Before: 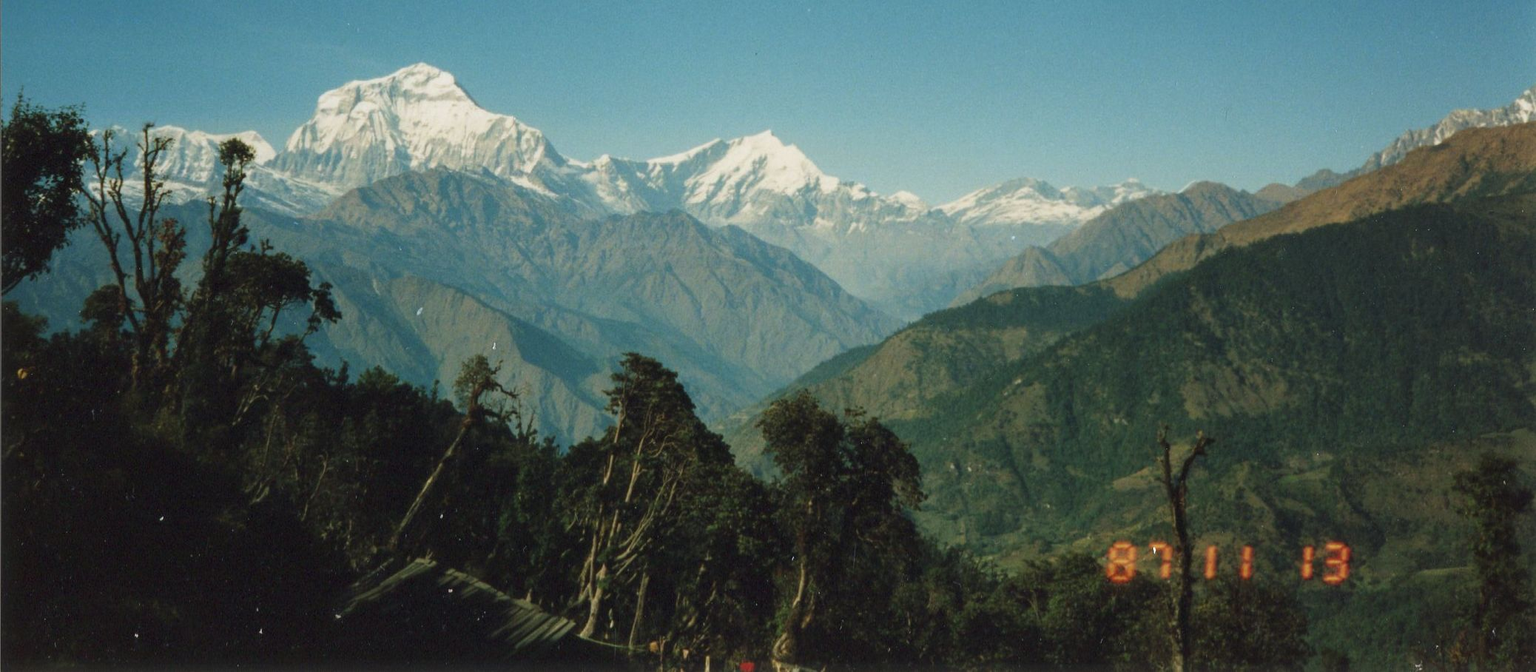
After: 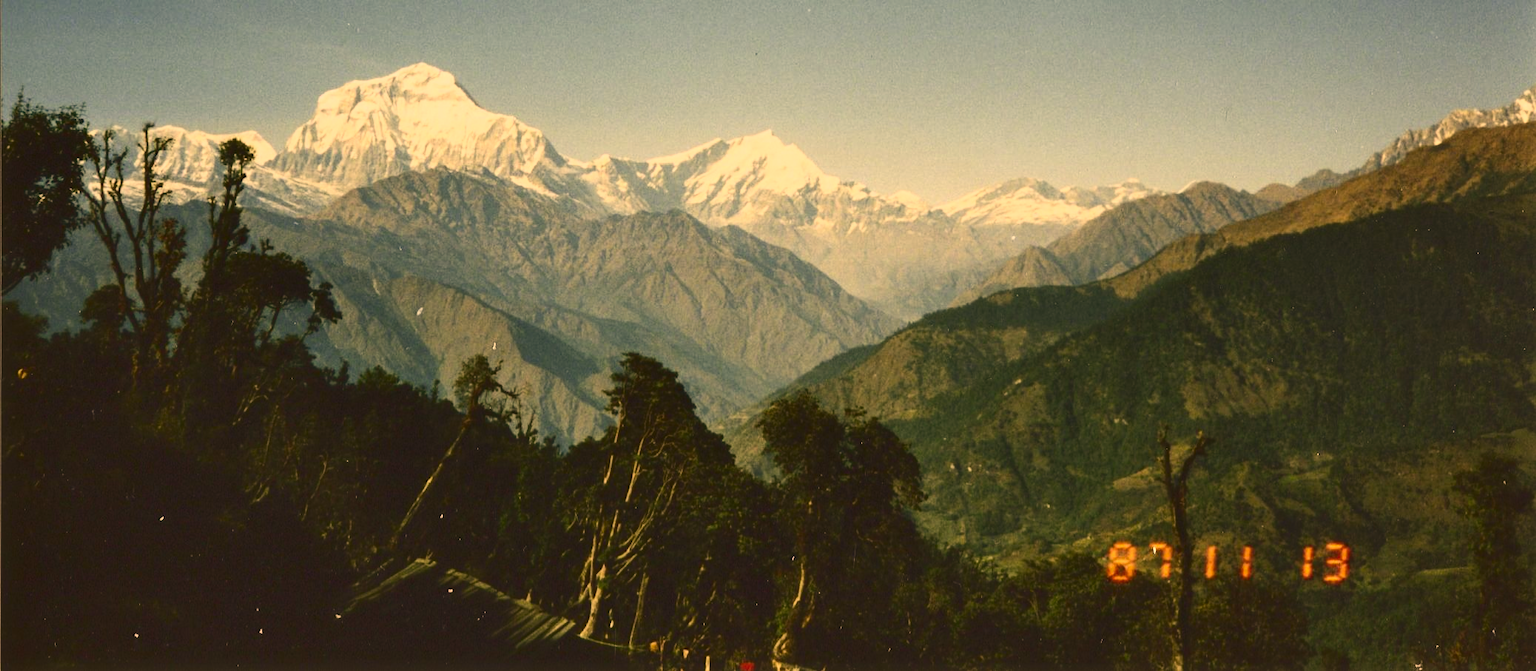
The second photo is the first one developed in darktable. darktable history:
color correction: highlights a* 18.11, highlights b* 34.86, shadows a* 1.01, shadows b* 5.93, saturation 1.01
shadows and highlights: shadows 36.88, highlights -27.07, soften with gaussian
tone equalizer: edges refinement/feathering 500, mask exposure compensation -1.57 EV, preserve details no
tone curve: curves: ch0 [(0, 0) (0.003, 0.06) (0.011, 0.059) (0.025, 0.065) (0.044, 0.076) (0.069, 0.088) (0.1, 0.102) (0.136, 0.116) (0.177, 0.137) (0.224, 0.169) (0.277, 0.214) (0.335, 0.271) (0.399, 0.356) (0.468, 0.459) (0.543, 0.579) (0.623, 0.705) (0.709, 0.823) (0.801, 0.918) (0.898, 0.963) (1, 1)], color space Lab, independent channels, preserve colors none
